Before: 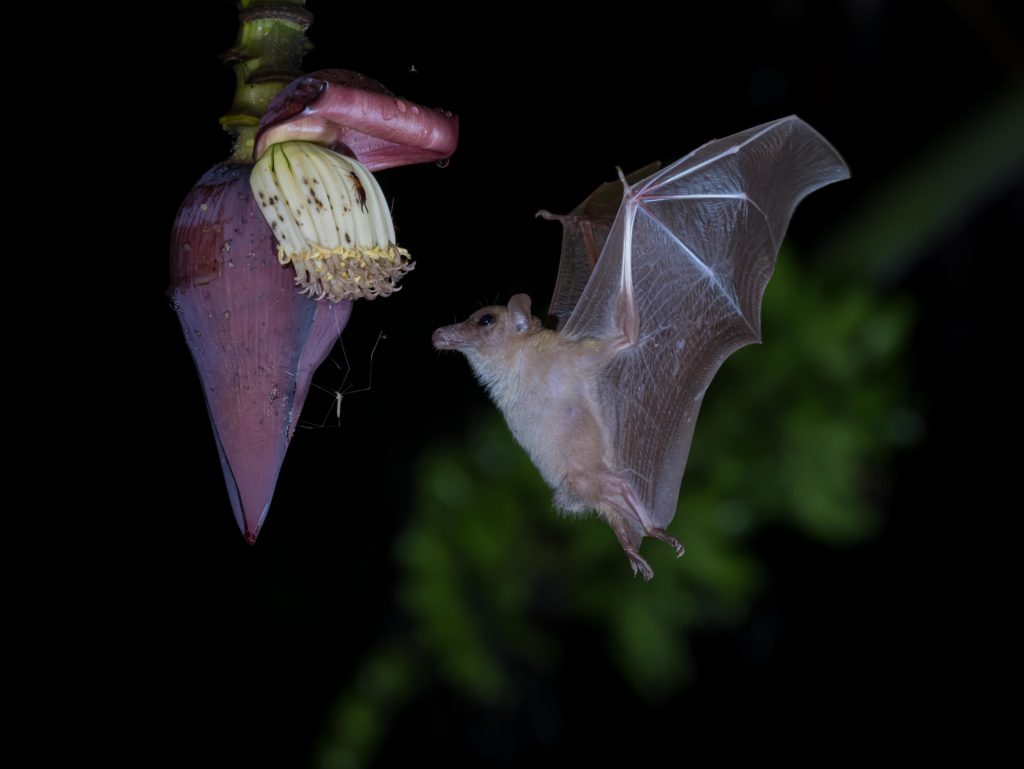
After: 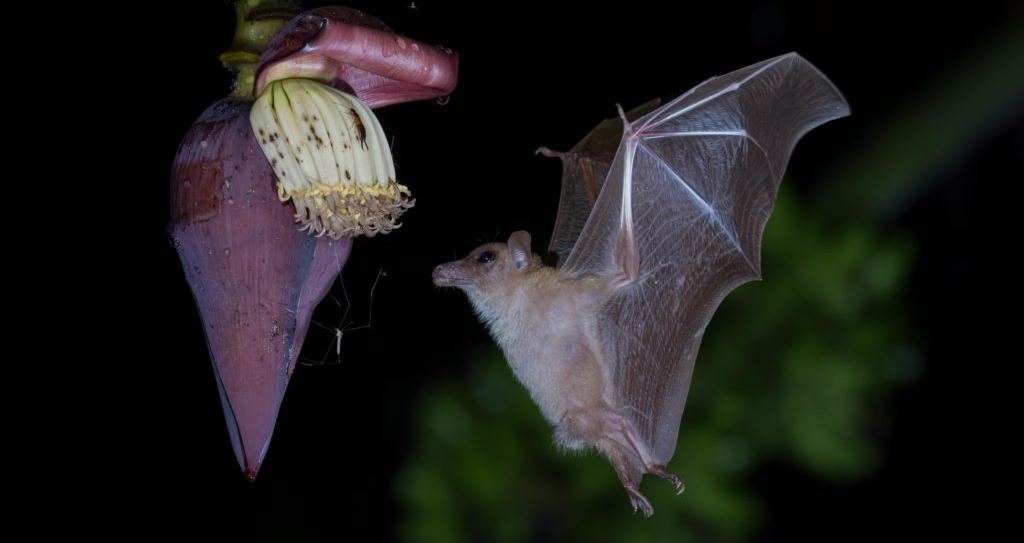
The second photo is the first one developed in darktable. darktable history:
white balance: red 1.009, blue 0.985
crop and rotate: top 8.293%, bottom 20.996%
